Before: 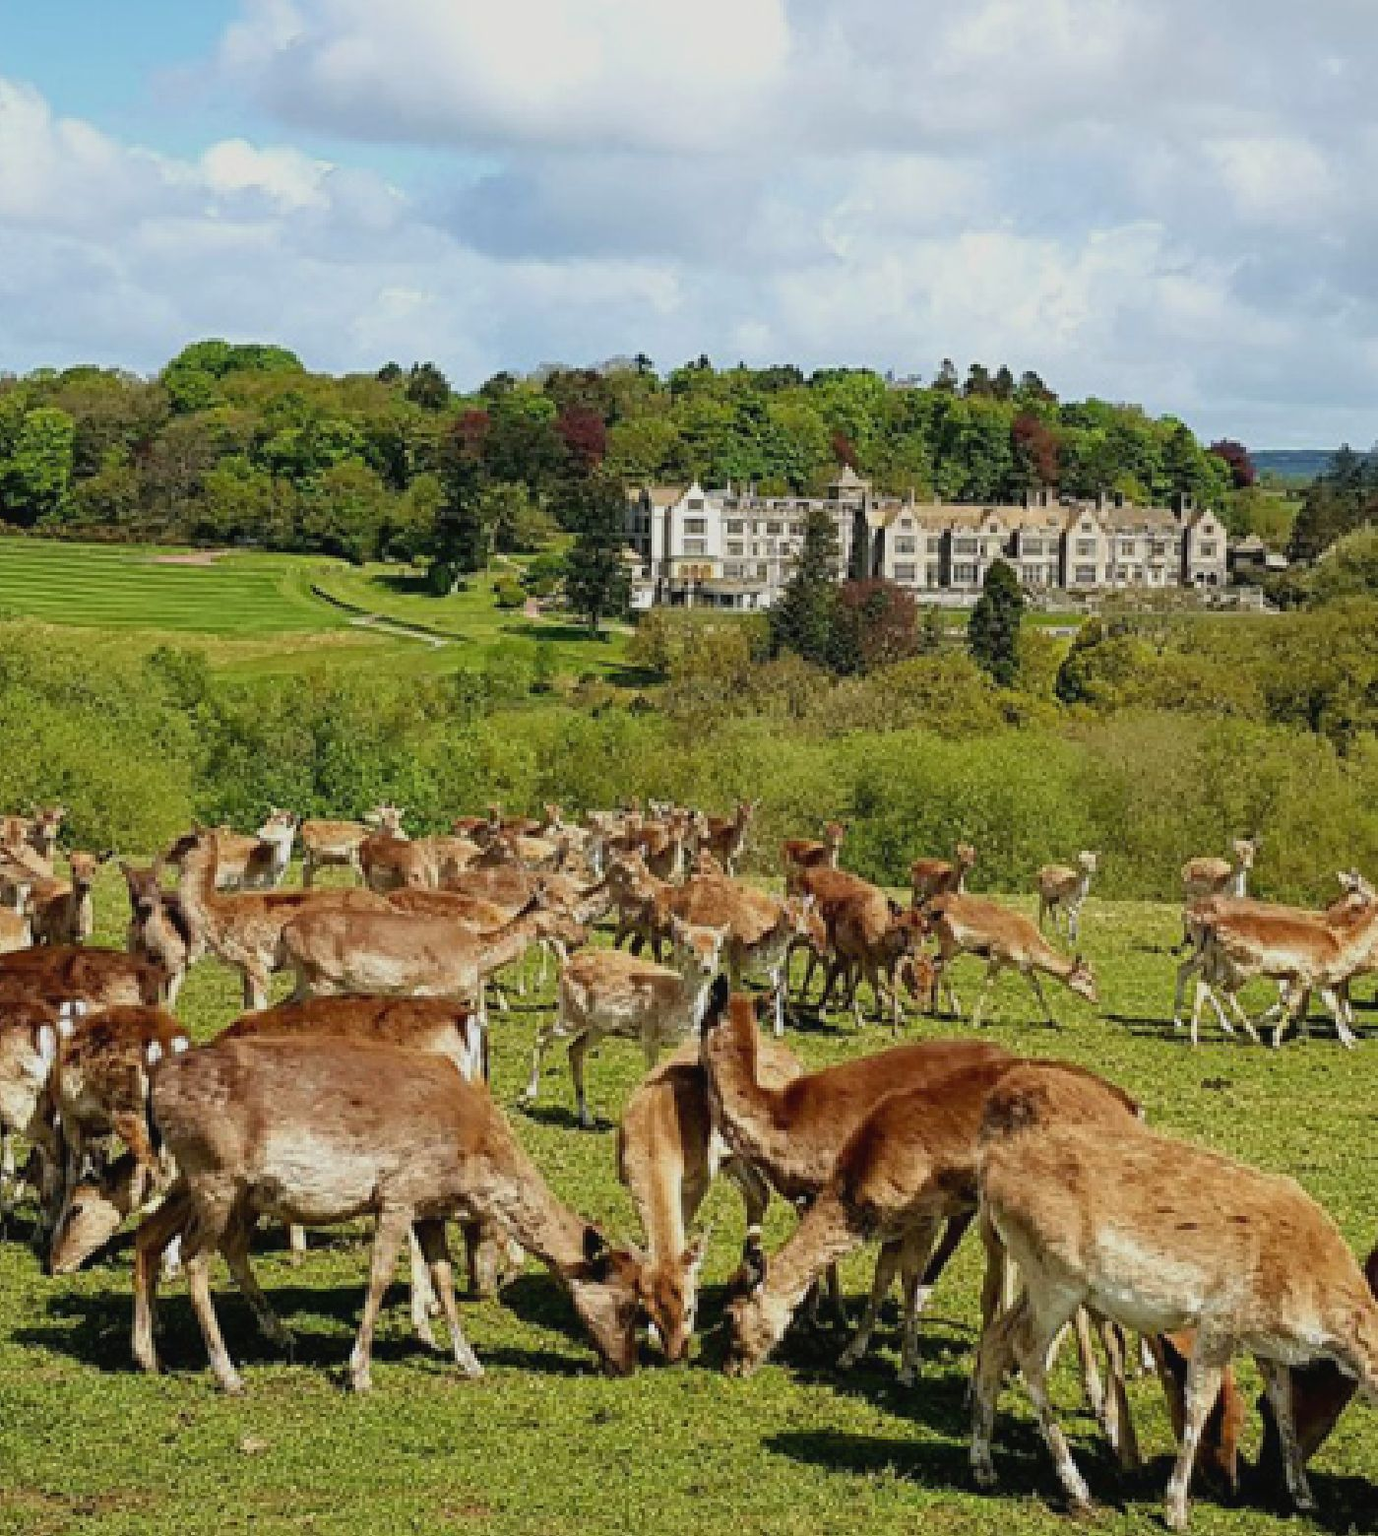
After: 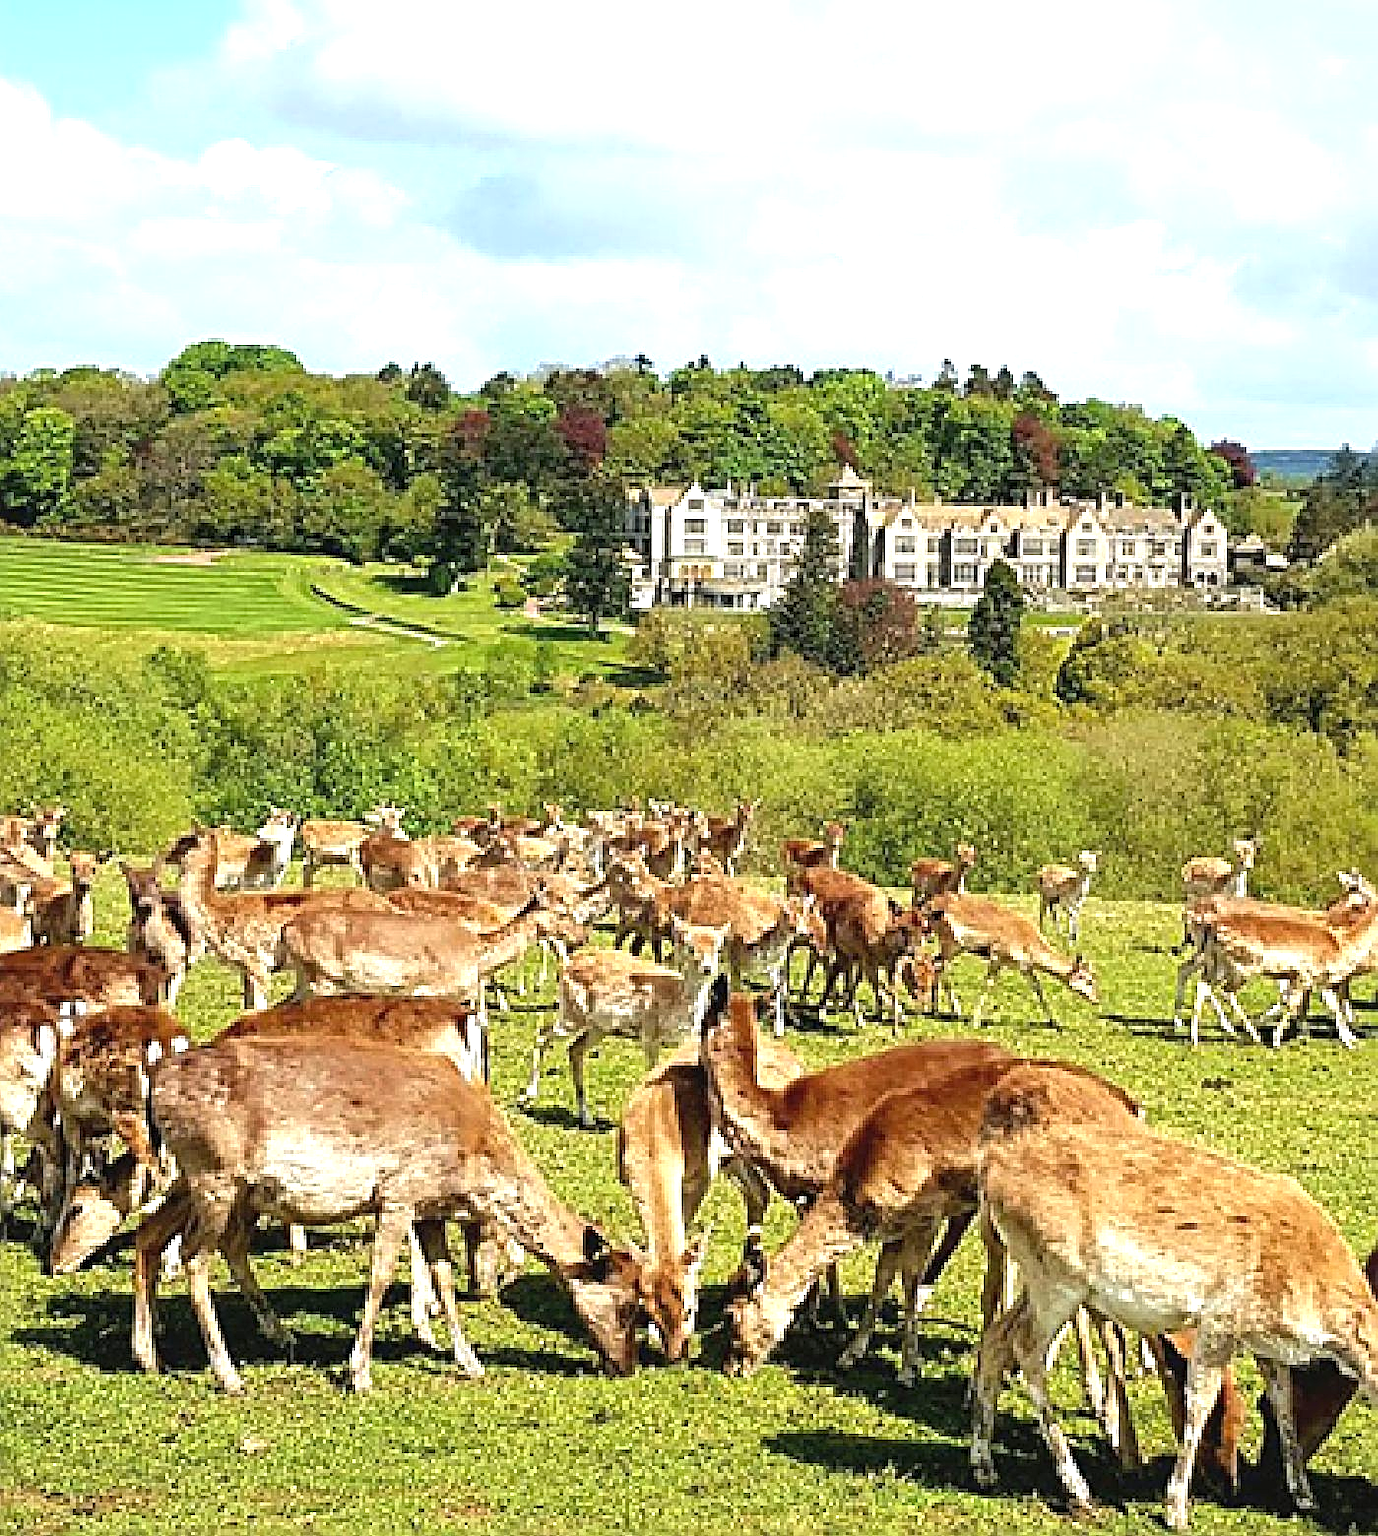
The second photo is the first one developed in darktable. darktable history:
sharpen: radius 2.817, amount 0.715
exposure: exposure 1 EV, compensate highlight preservation false
